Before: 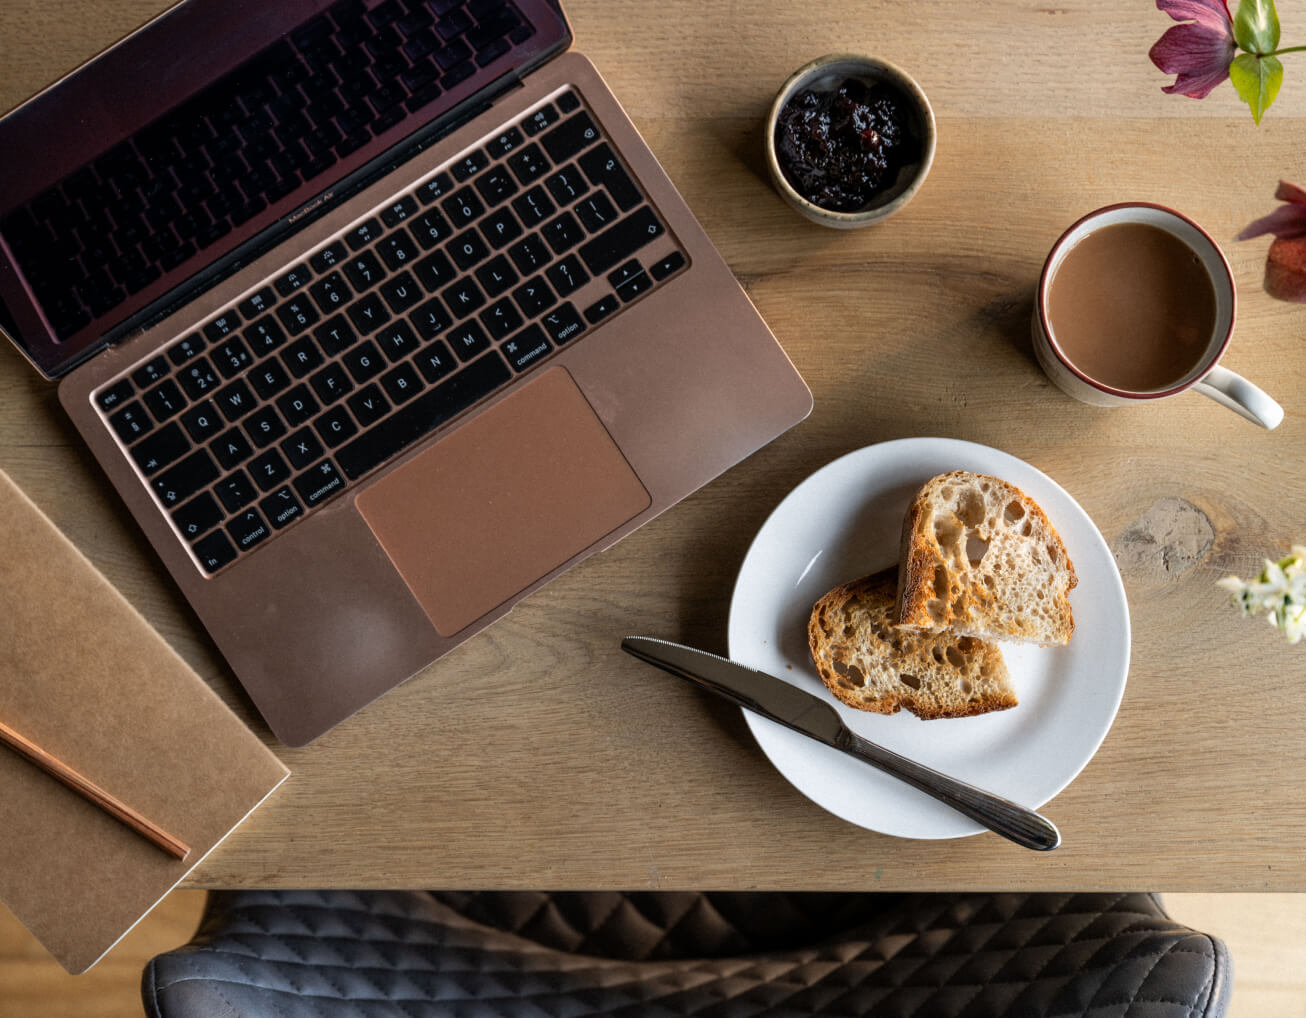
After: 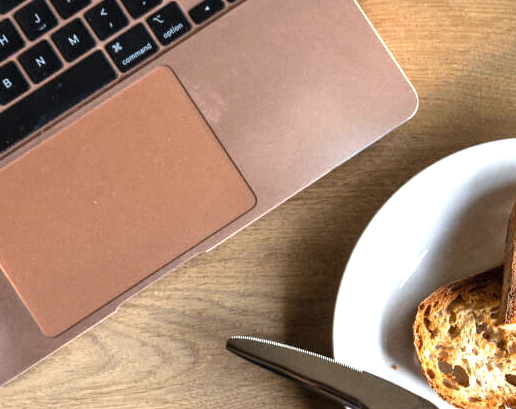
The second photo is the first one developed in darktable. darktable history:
crop: left 30.32%, top 29.508%, right 30.11%, bottom 30.25%
exposure: black level correction 0, exposure 1.386 EV, compensate exposure bias true, compensate highlight preservation false
